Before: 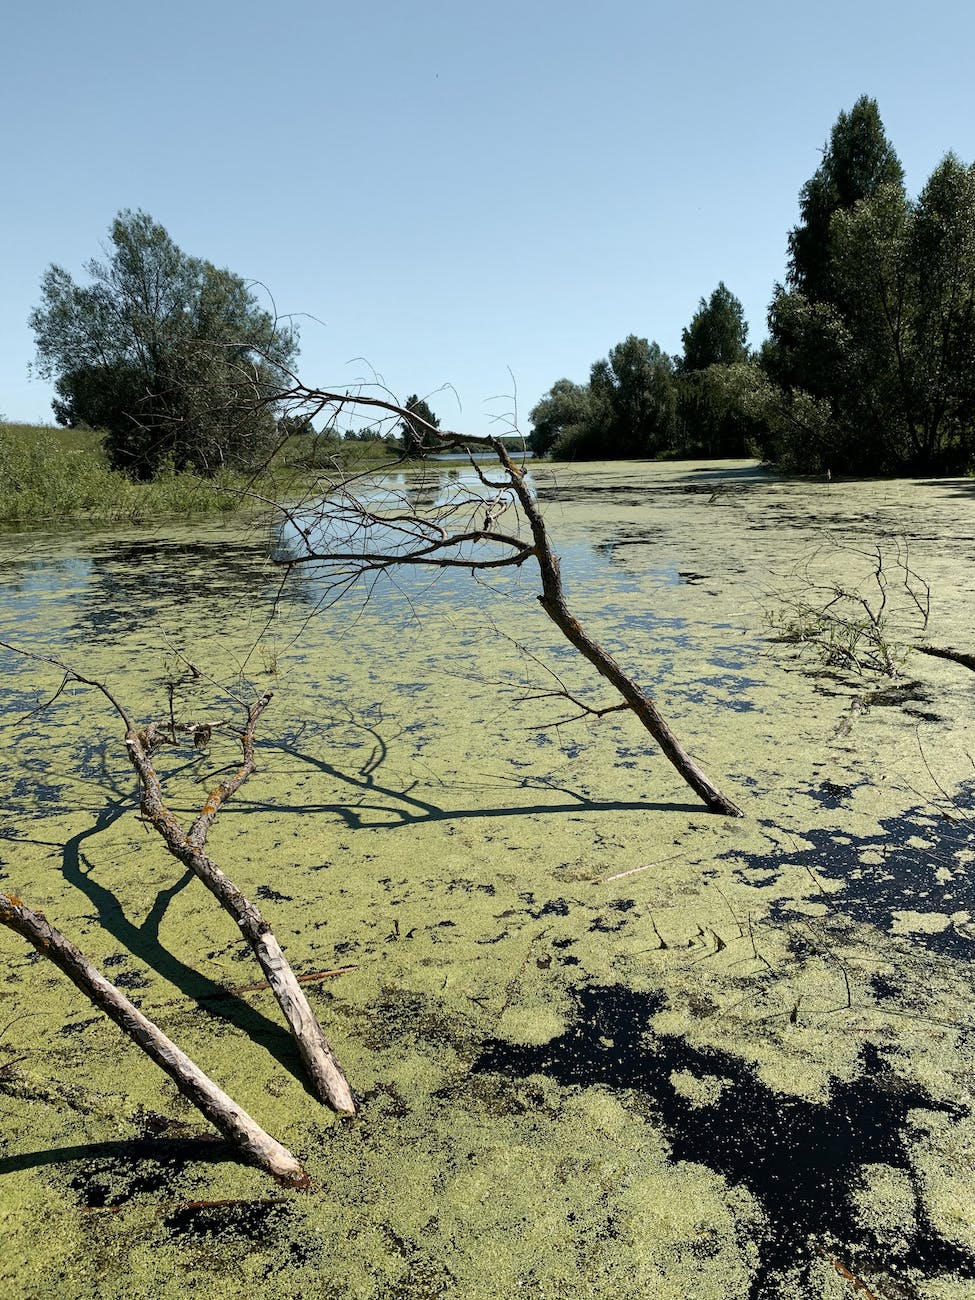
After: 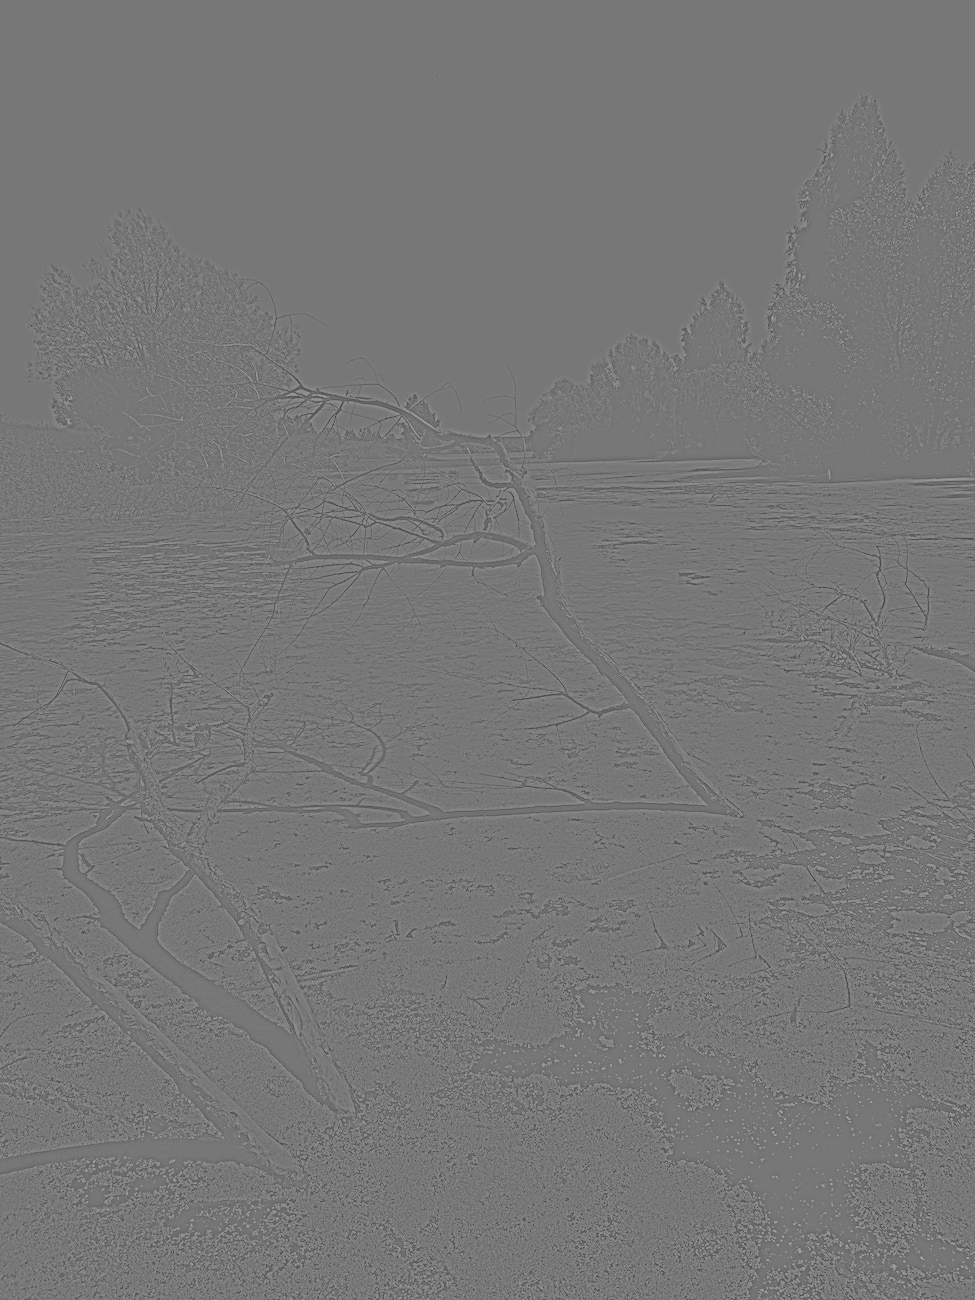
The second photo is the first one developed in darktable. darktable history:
highpass: sharpness 5.84%, contrast boost 8.44%
filmic rgb: black relative exposure -16 EV, threshold -0.33 EV, transition 3.19 EV, structure ↔ texture 100%, target black luminance 0%, hardness 7.57, latitude 72.96%, contrast 0.908, highlights saturation mix 10%, shadows ↔ highlights balance -0.38%, add noise in highlights 0, preserve chrominance no, color science v4 (2020), iterations of high-quality reconstruction 10, enable highlight reconstruction true
